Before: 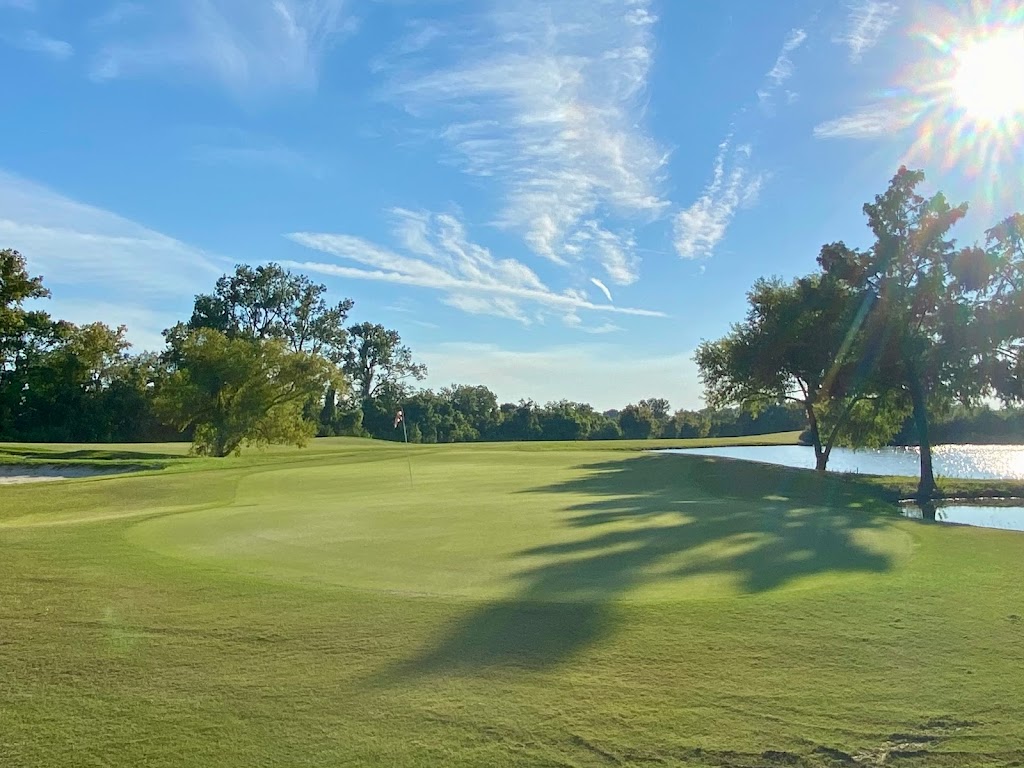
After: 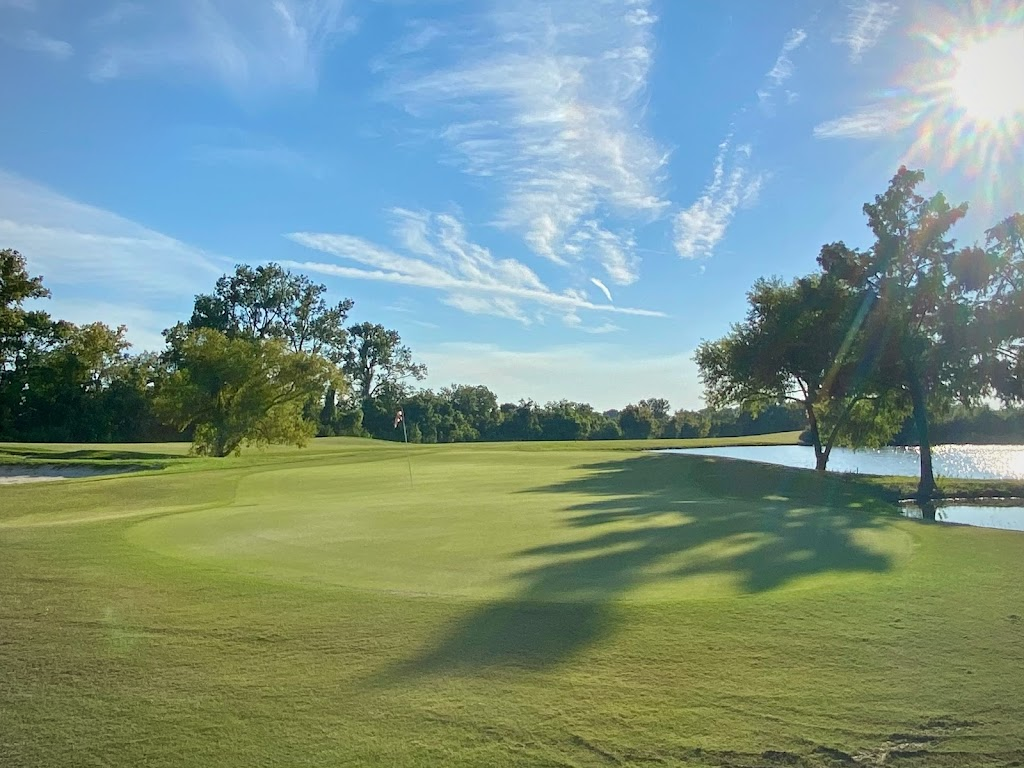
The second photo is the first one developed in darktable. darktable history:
vignetting: fall-off radius 82.53%
